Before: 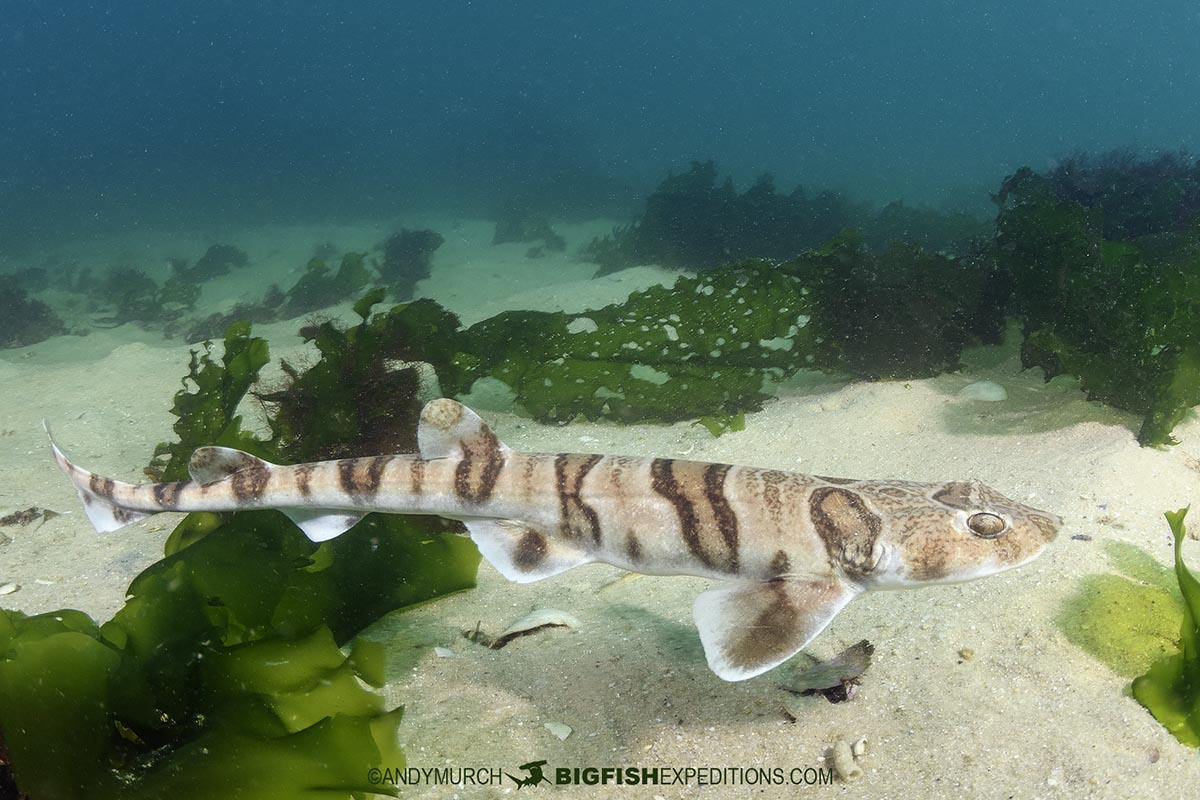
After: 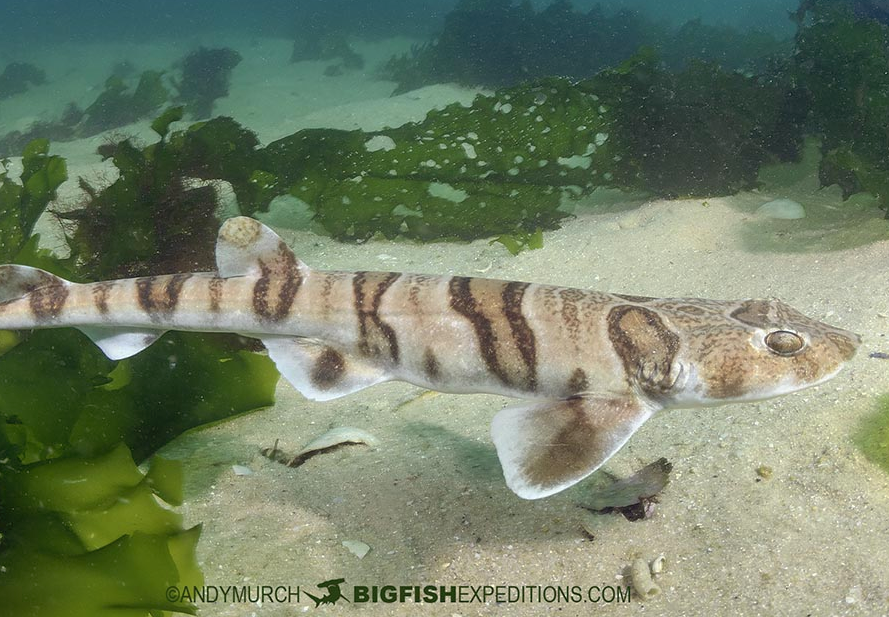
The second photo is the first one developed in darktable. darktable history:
shadows and highlights: on, module defaults
crop: left 16.857%, top 22.814%, right 8.993%
